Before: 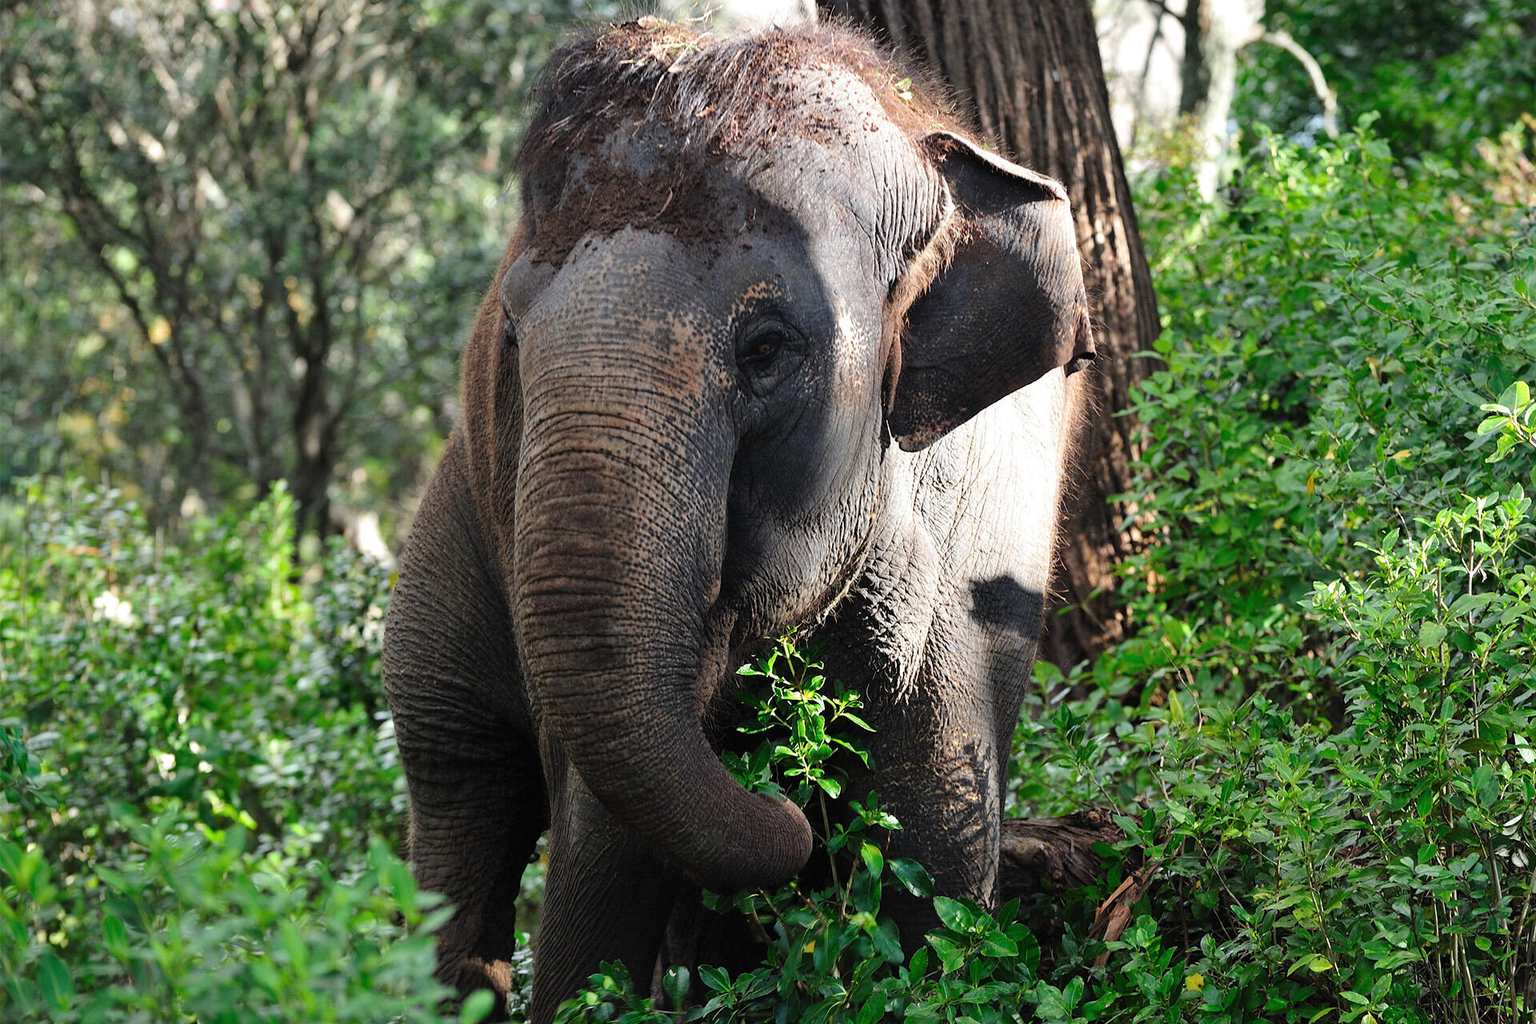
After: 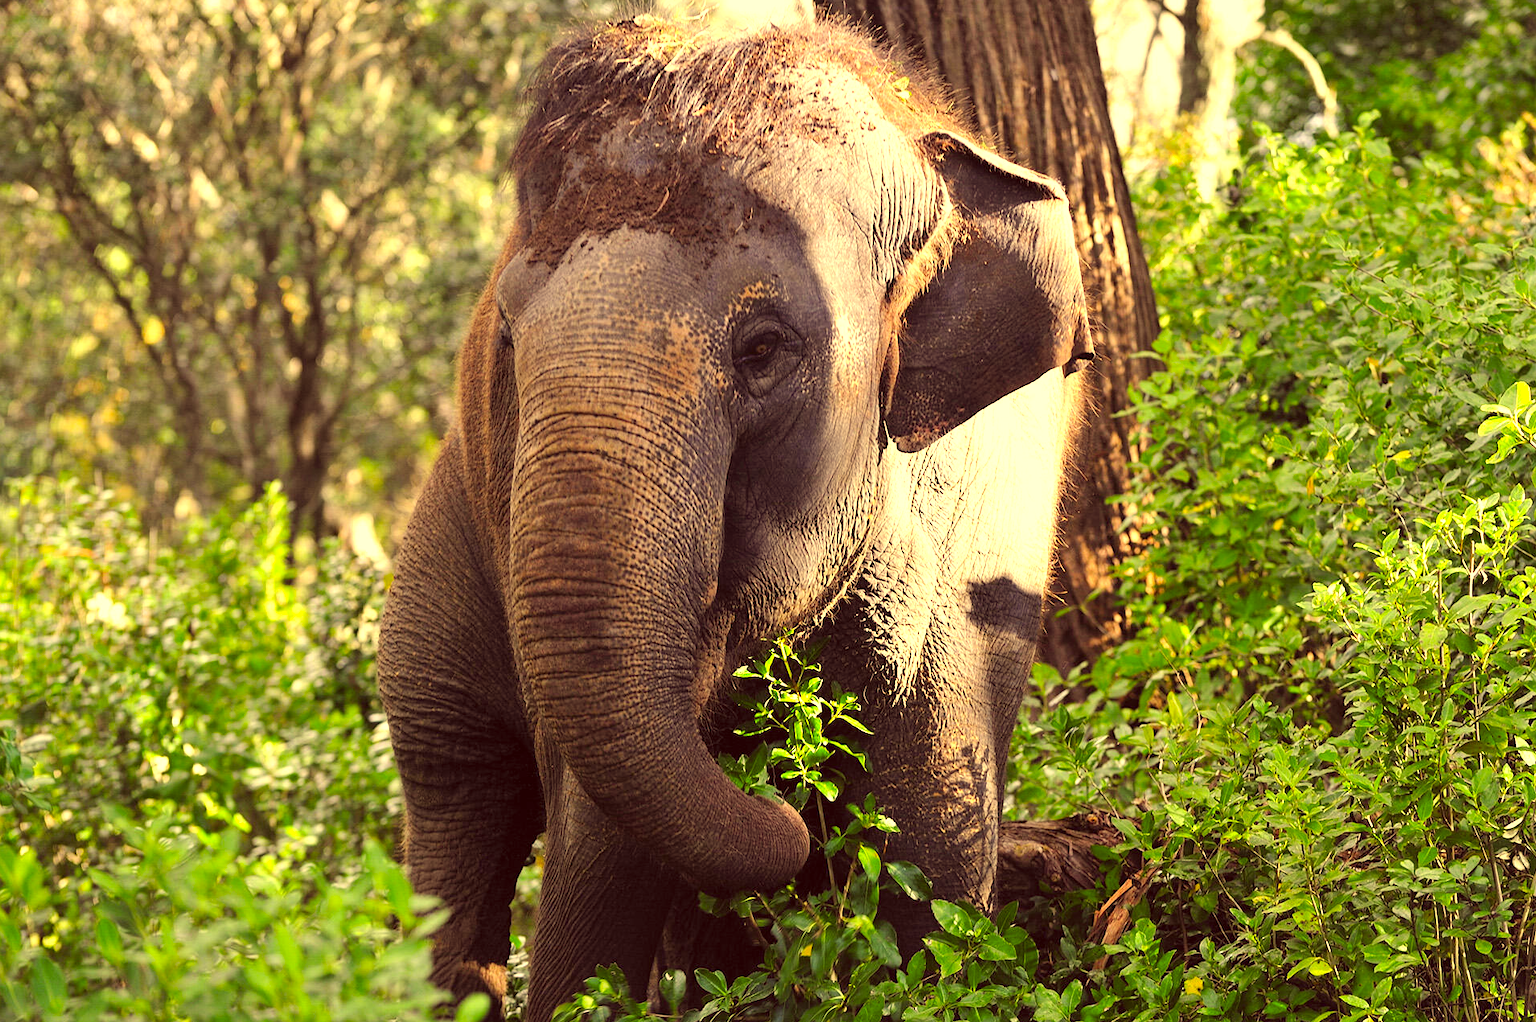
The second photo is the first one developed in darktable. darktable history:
contrast brightness saturation: contrast 0.049, brightness 0.061, saturation 0.008
crop and rotate: left 0.508%, top 0.219%, bottom 0.39%
exposure: exposure 0.611 EV, compensate exposure bias true, compensate highlight preservation false
color correction: highlights a* 9.94, highlights b* 38.42, shadows a* 14.96, shadows b* 3.28
